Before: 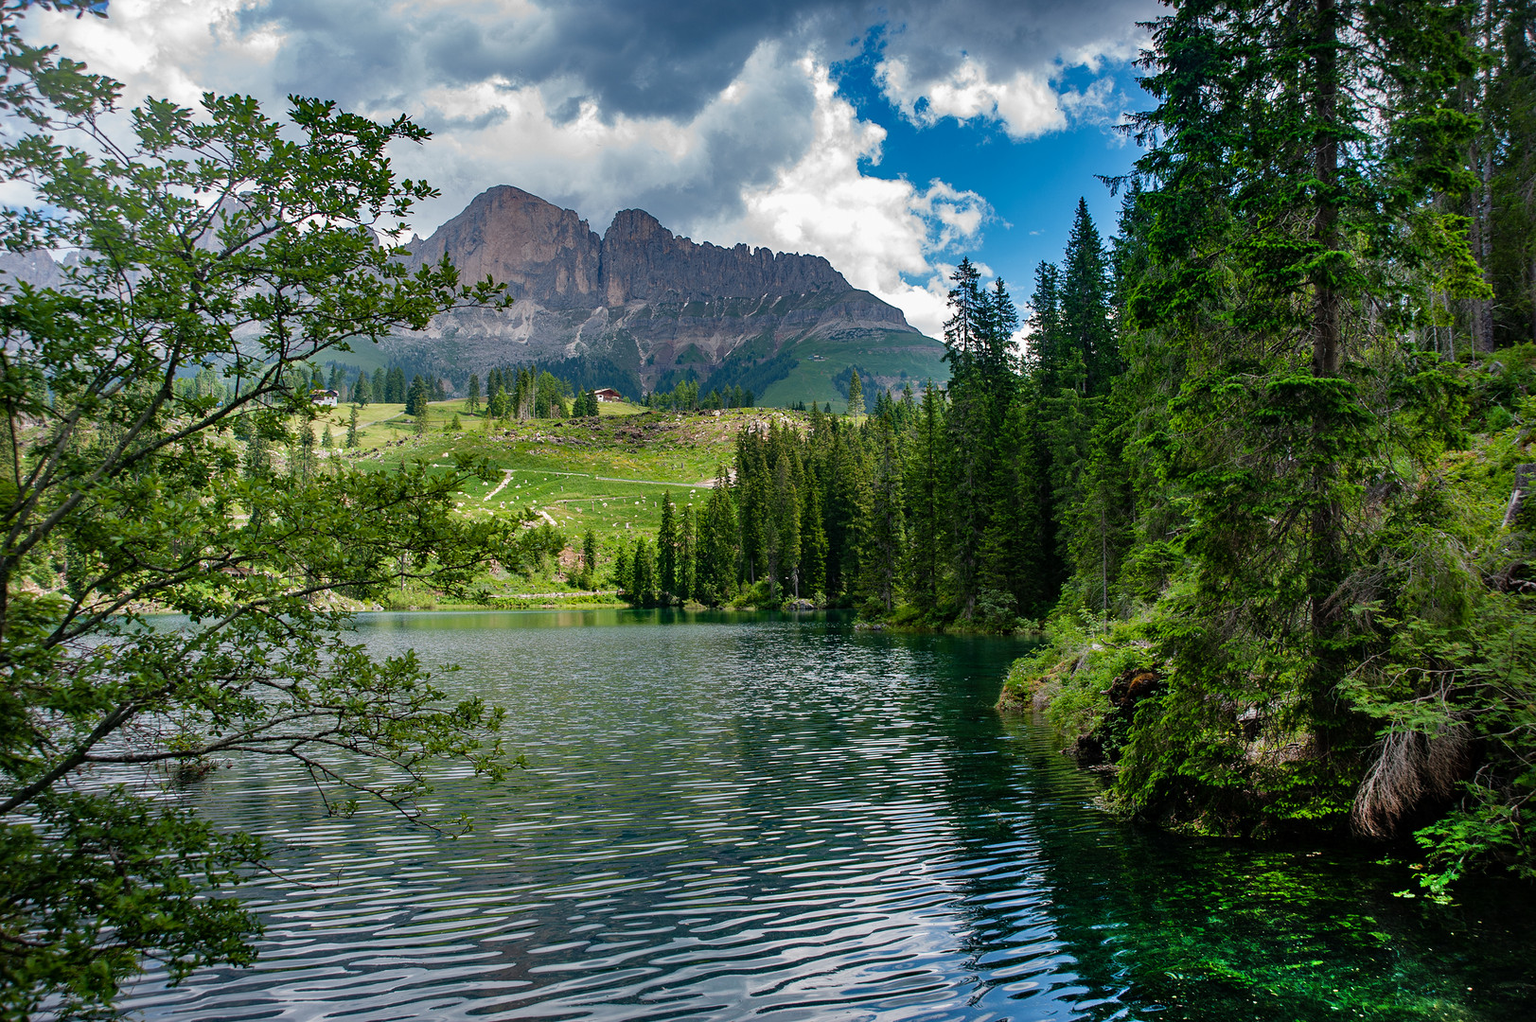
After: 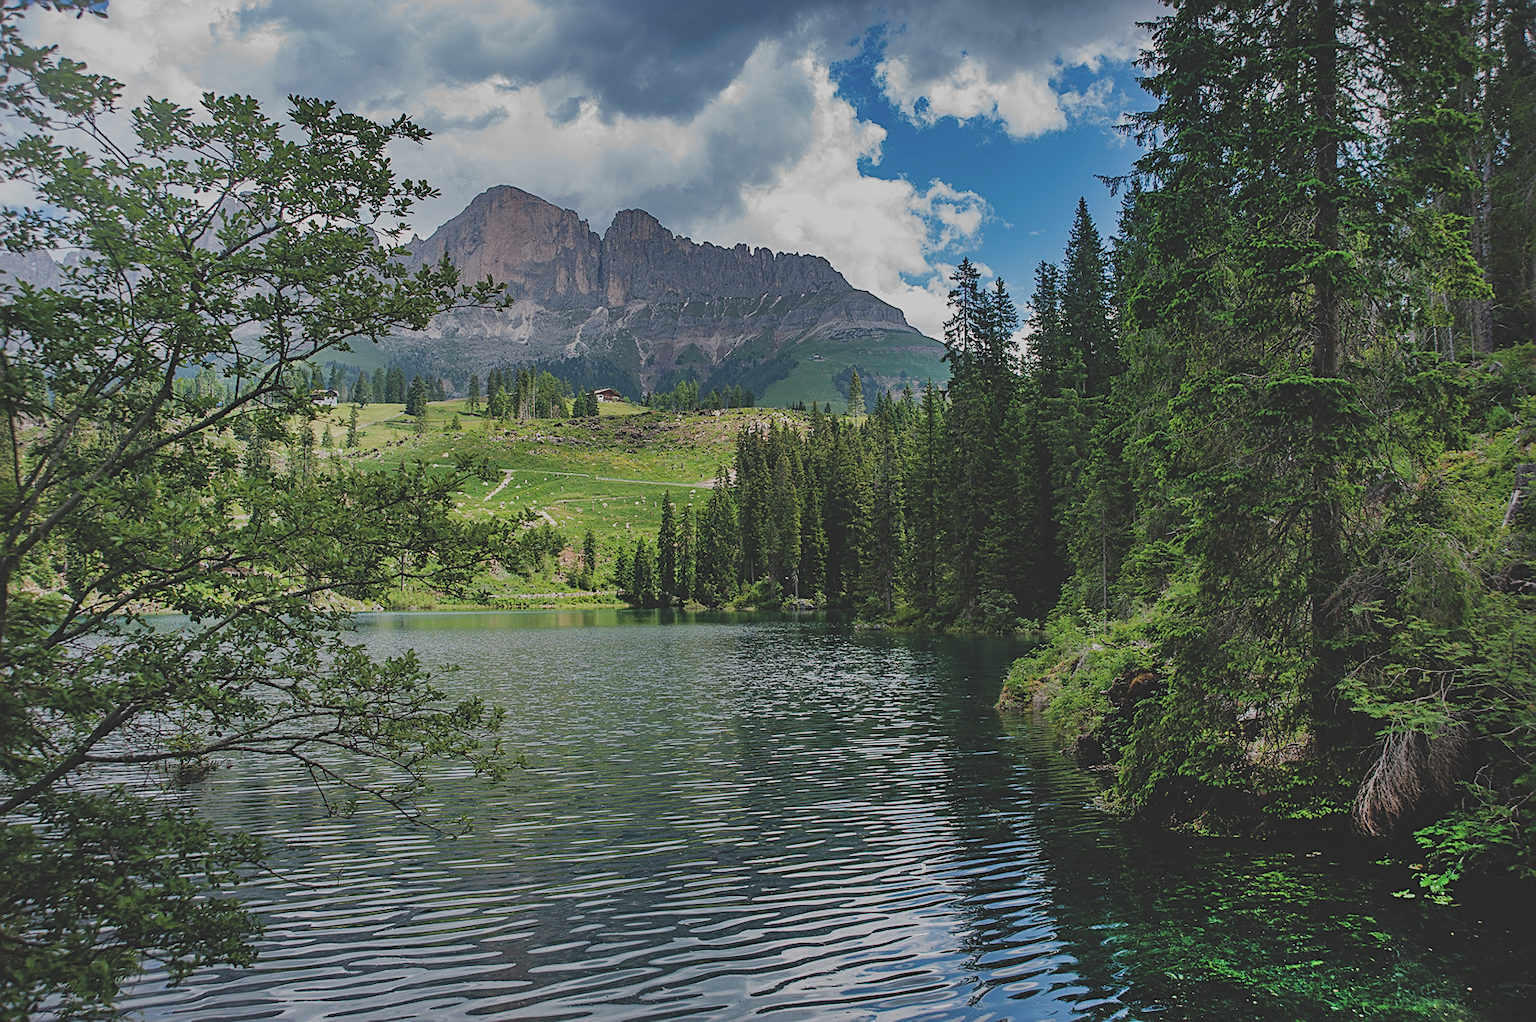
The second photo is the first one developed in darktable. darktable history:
exposure: black level correction -0.042, exposure 0.065 EV, compensate exposure bias true, compensate highlight preservation false
filmic rgb: black relative exposure -8.51 EV, white relative exposure 5.57 EV, hardness 3.37, contrast 1.022
sharpen: on, module defaults
